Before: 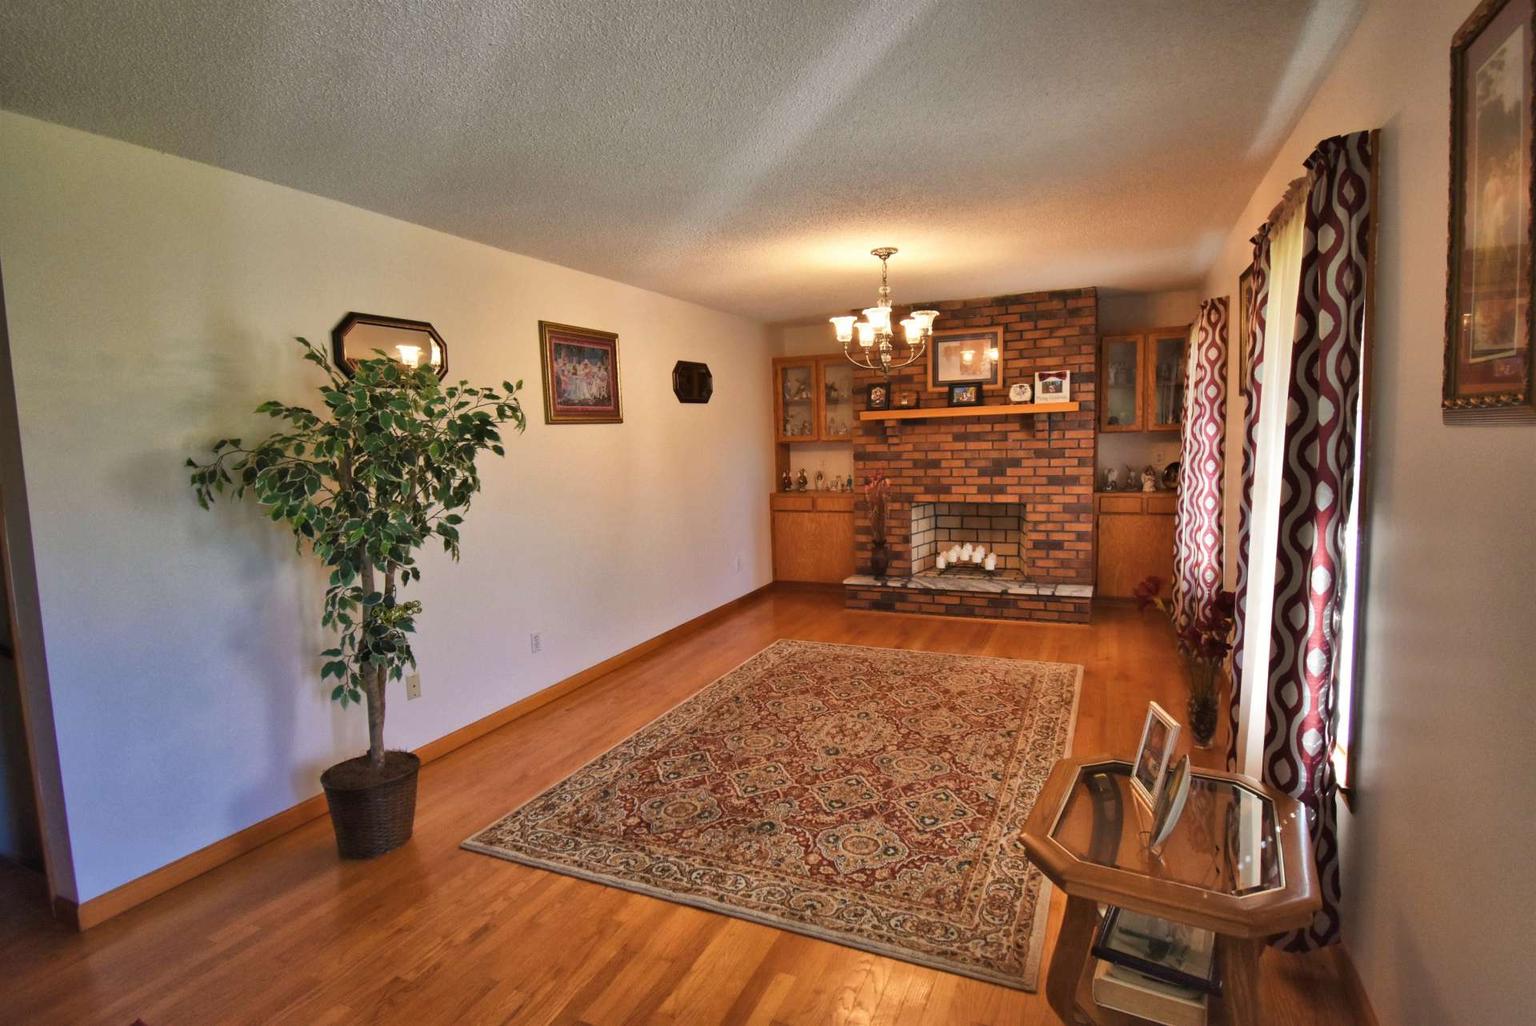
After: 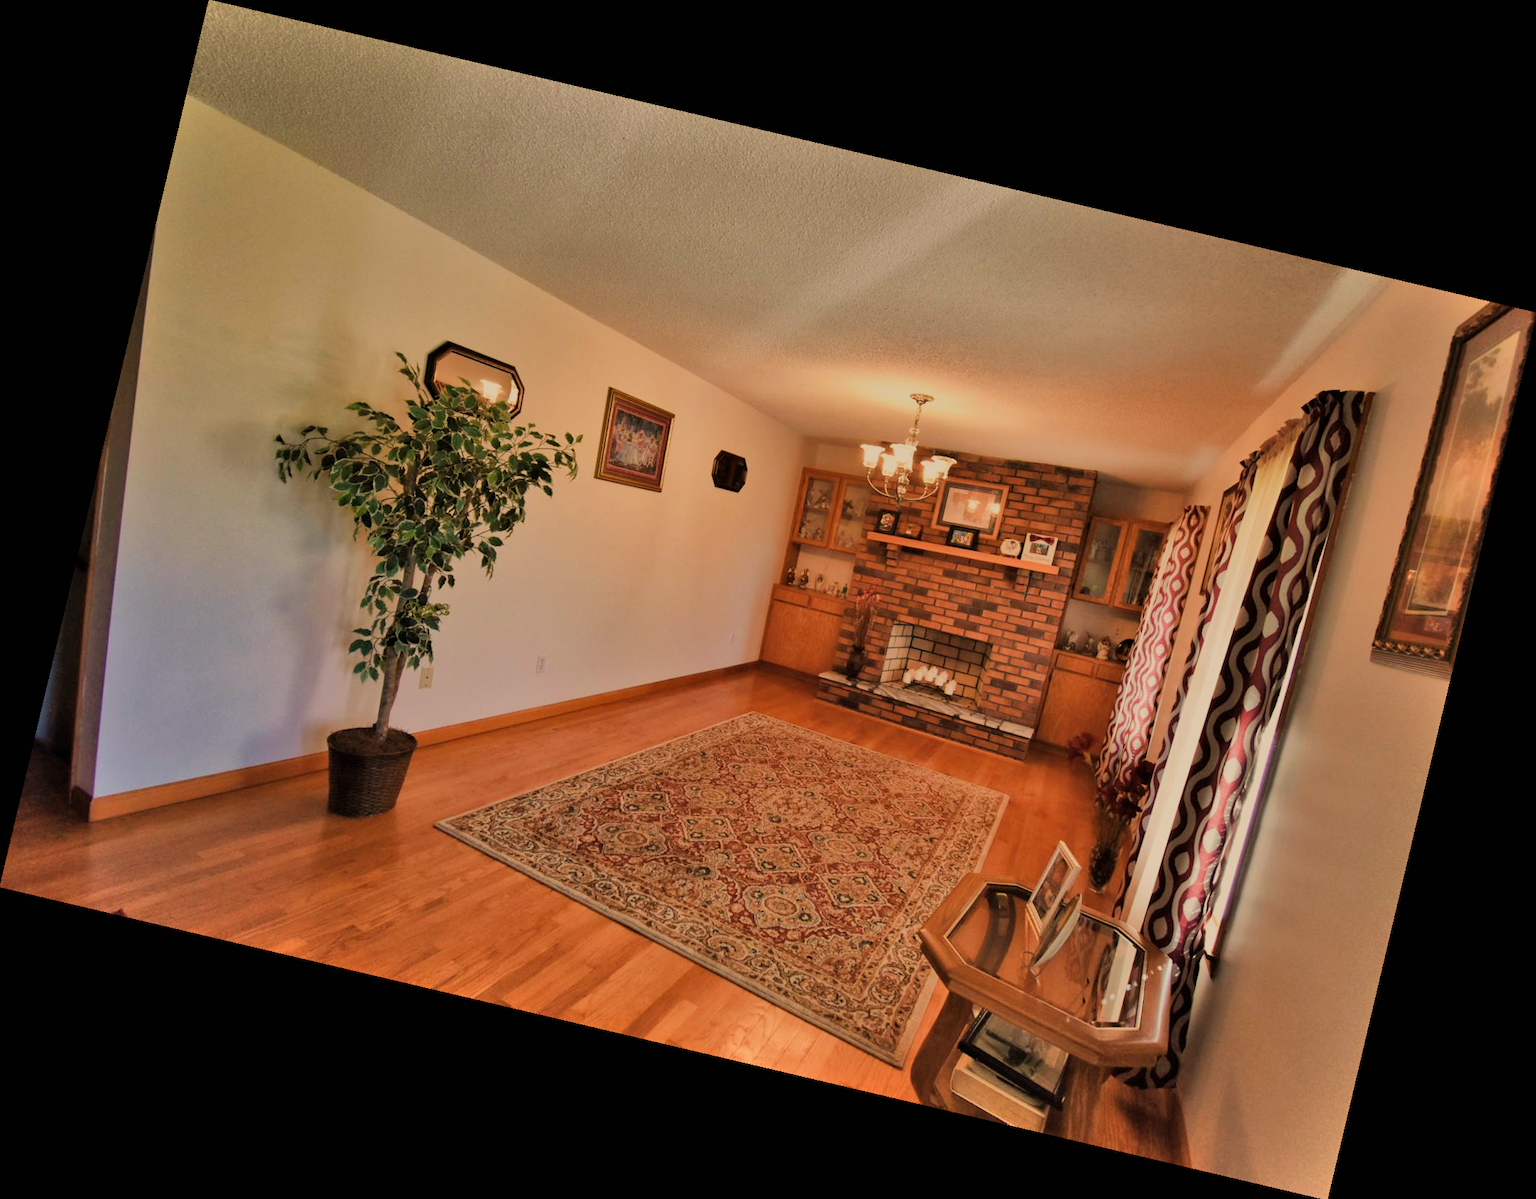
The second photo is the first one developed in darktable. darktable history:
shadows and highlights: soften with gaussian
rotate and perspective: rotation 13.27°, automatic cropping off
white balance: red 1.138, green 0.996, blue 0.812
filmic rgb: black relative exposure -6.98 EV, white relative exposure 5.63 EV, hardness 2.86
